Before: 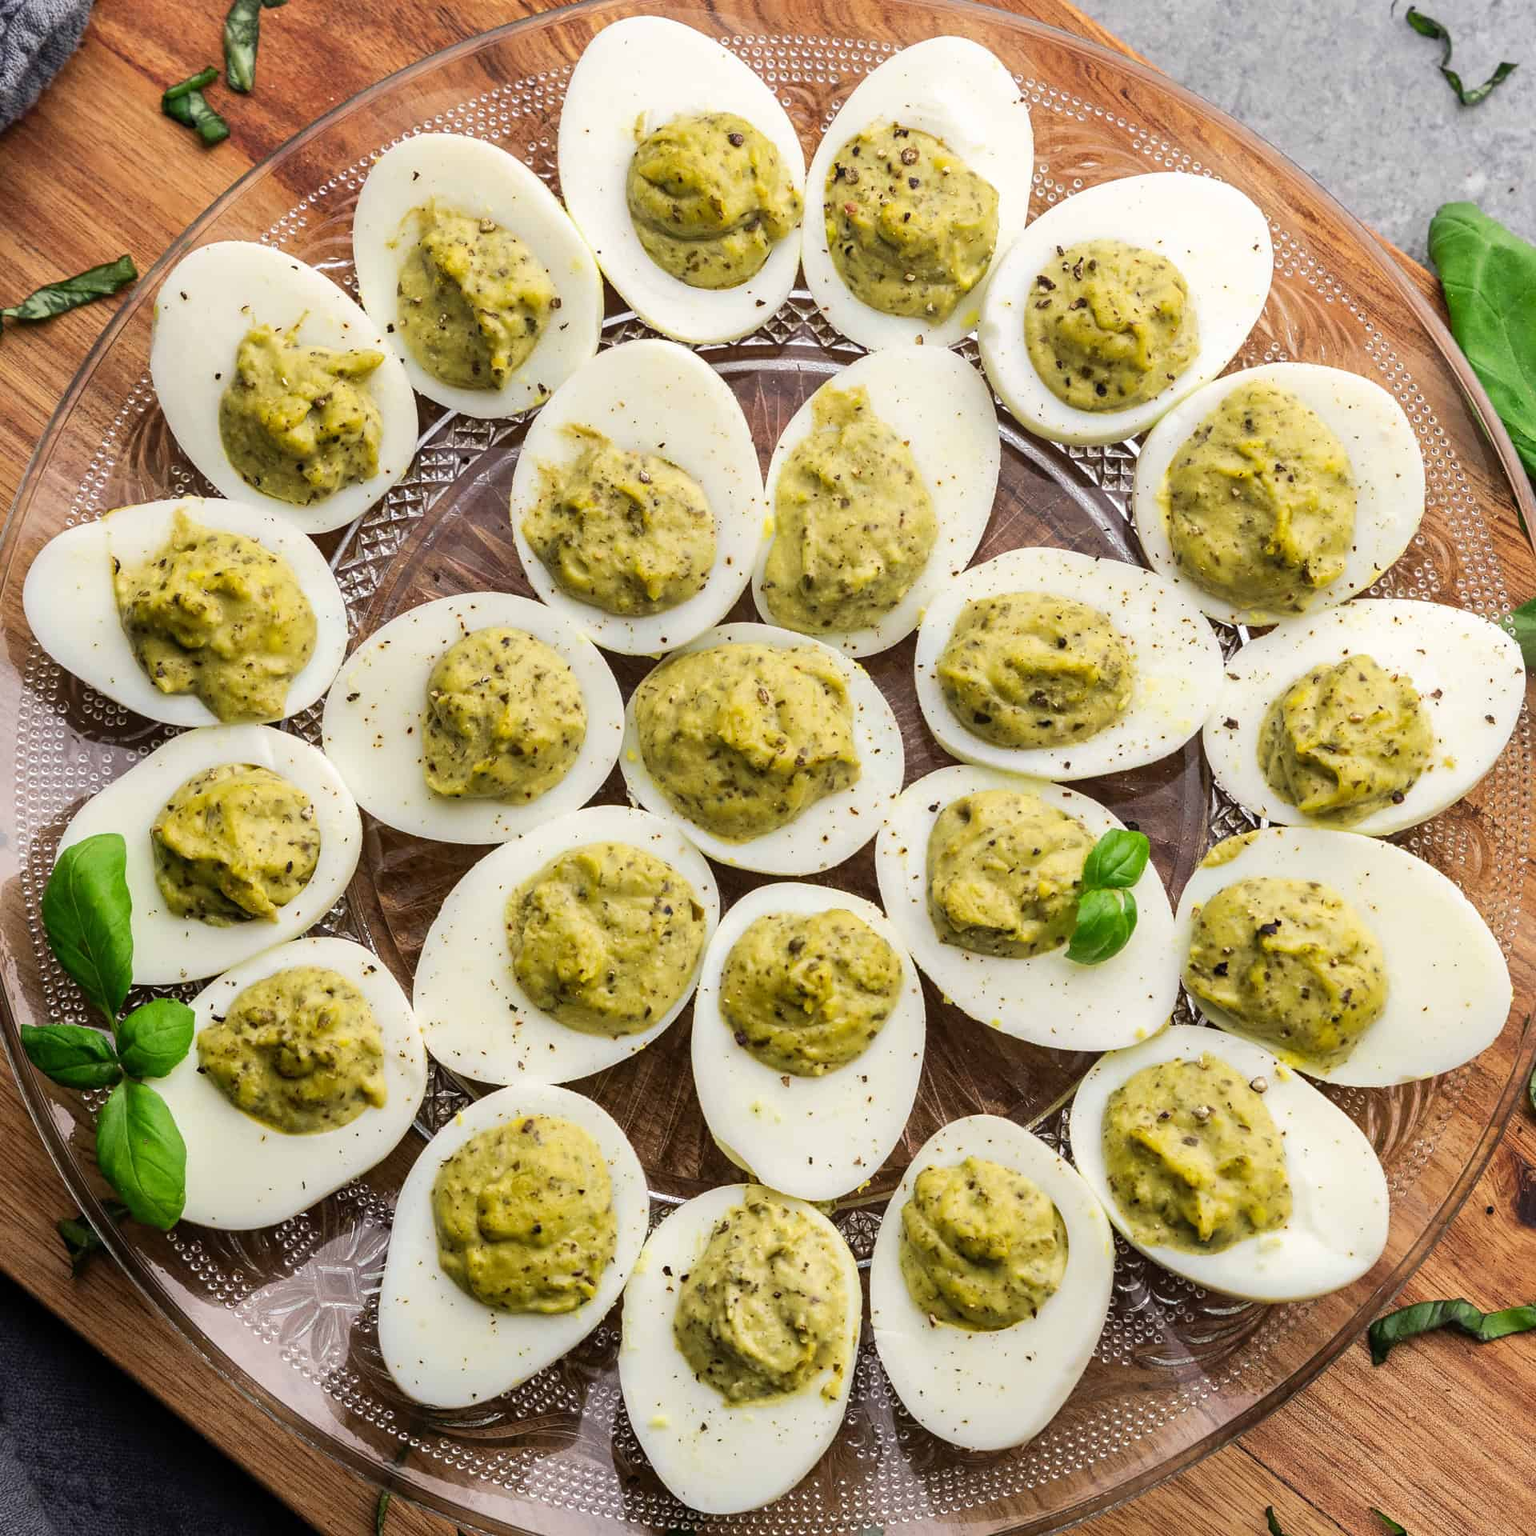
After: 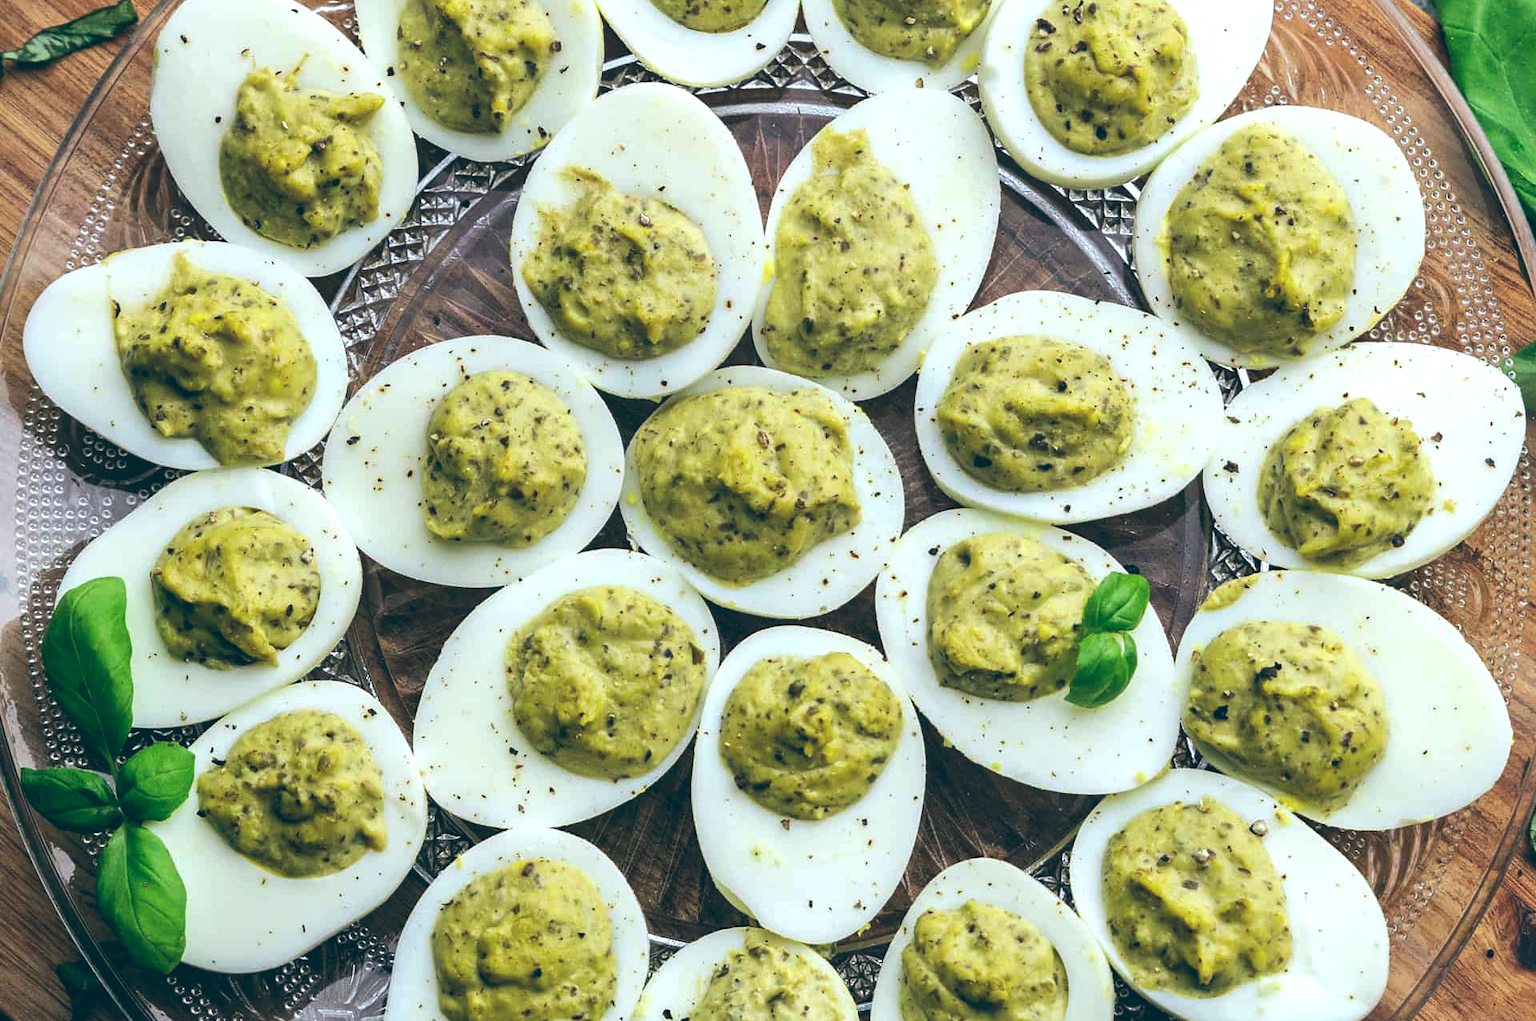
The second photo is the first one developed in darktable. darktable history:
crop: top 16.727%, bottom 16.727%
white balance: red 0.925, blue 1.046
color balance: lift [1.016, 0.983, 1, 1.017], gamma [0.958, 1, 1, 1], gain [0.981, 1.007, 0.993, 1.002], input saturation 118.26%, contrast 13.43%, contrast fulcrum 21.62%, output saturation 82.76%
